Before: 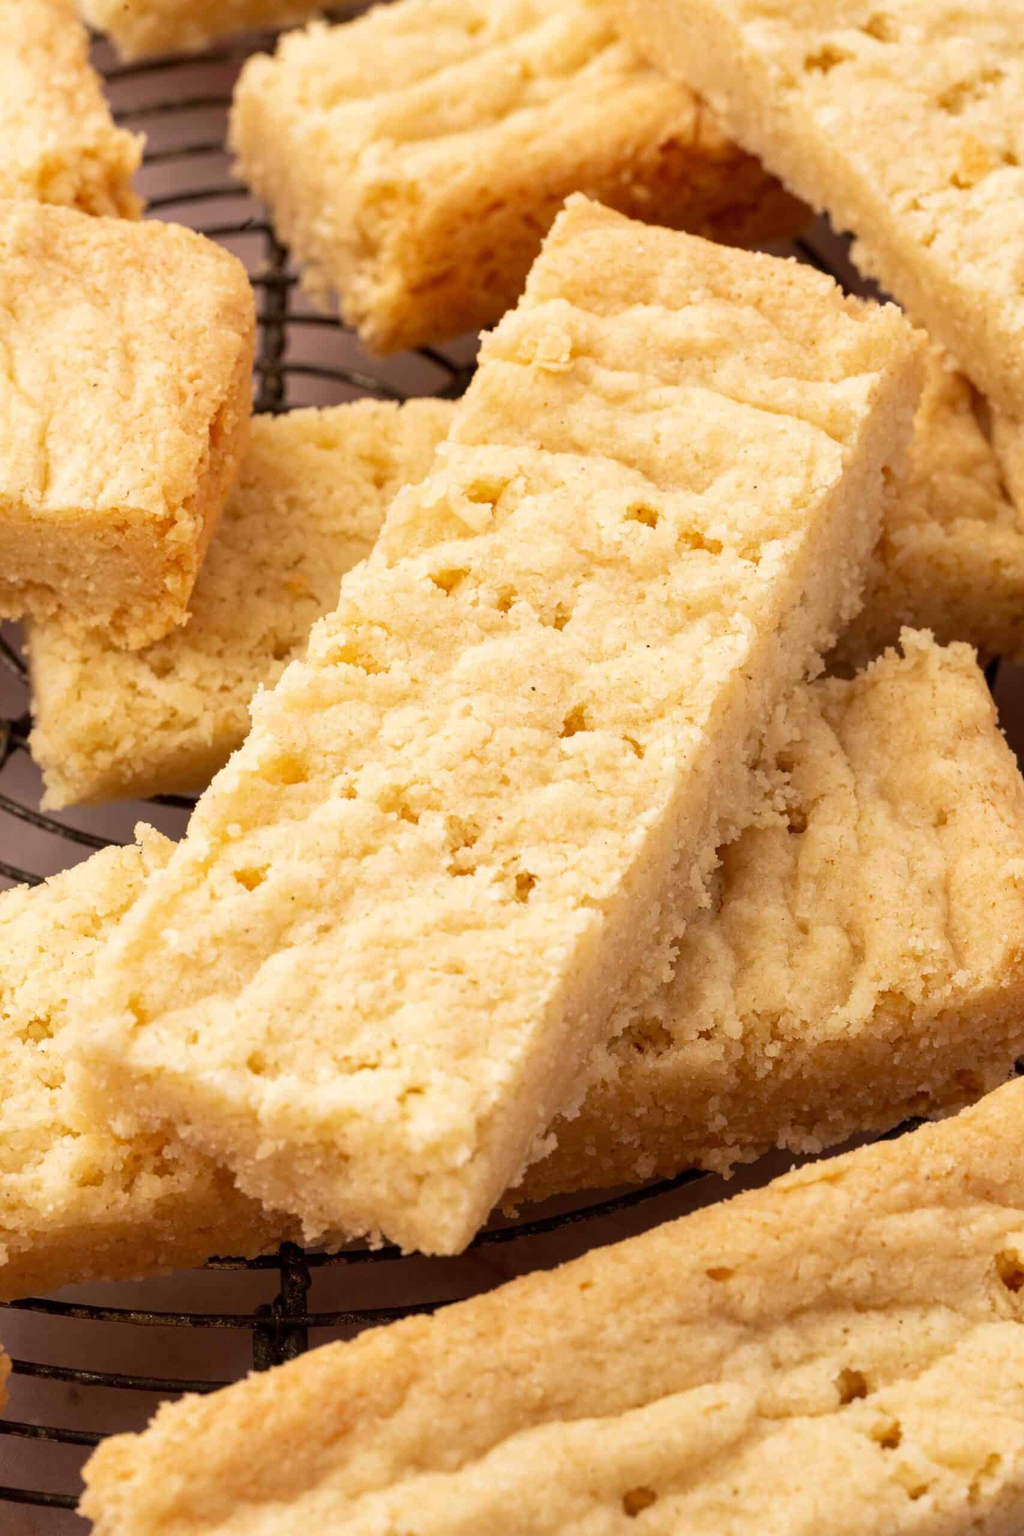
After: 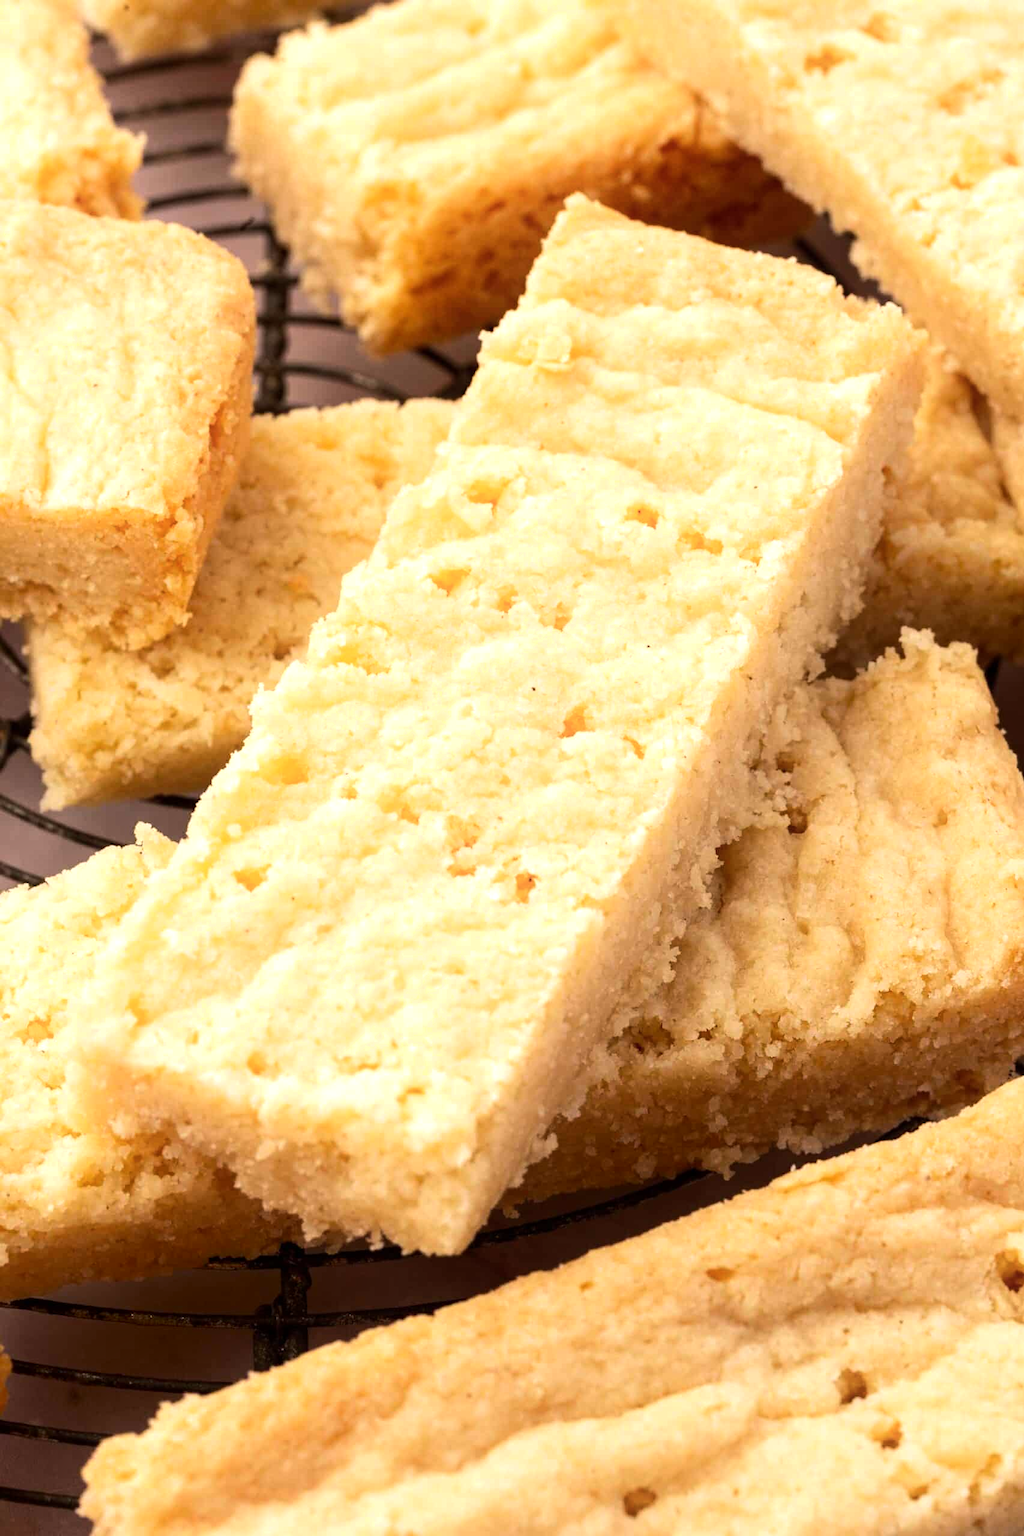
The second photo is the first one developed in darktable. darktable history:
tone equalizer: -8 EV -0.417 EV, -7 EV -0.389 EV, -6 EV -0.333 EV, -5 EV -0.222 EV, -3 EV 0.222 EV, -2 EV 0.333 EV, -1 EV 0.389 EV, +0 EV 0.417 EV, edges refinement/feathering 500, mask exposure compensation -1.57 EV, preserve details no
shadows and highlights: shadows -70, highlights 35, soften with gaussian
